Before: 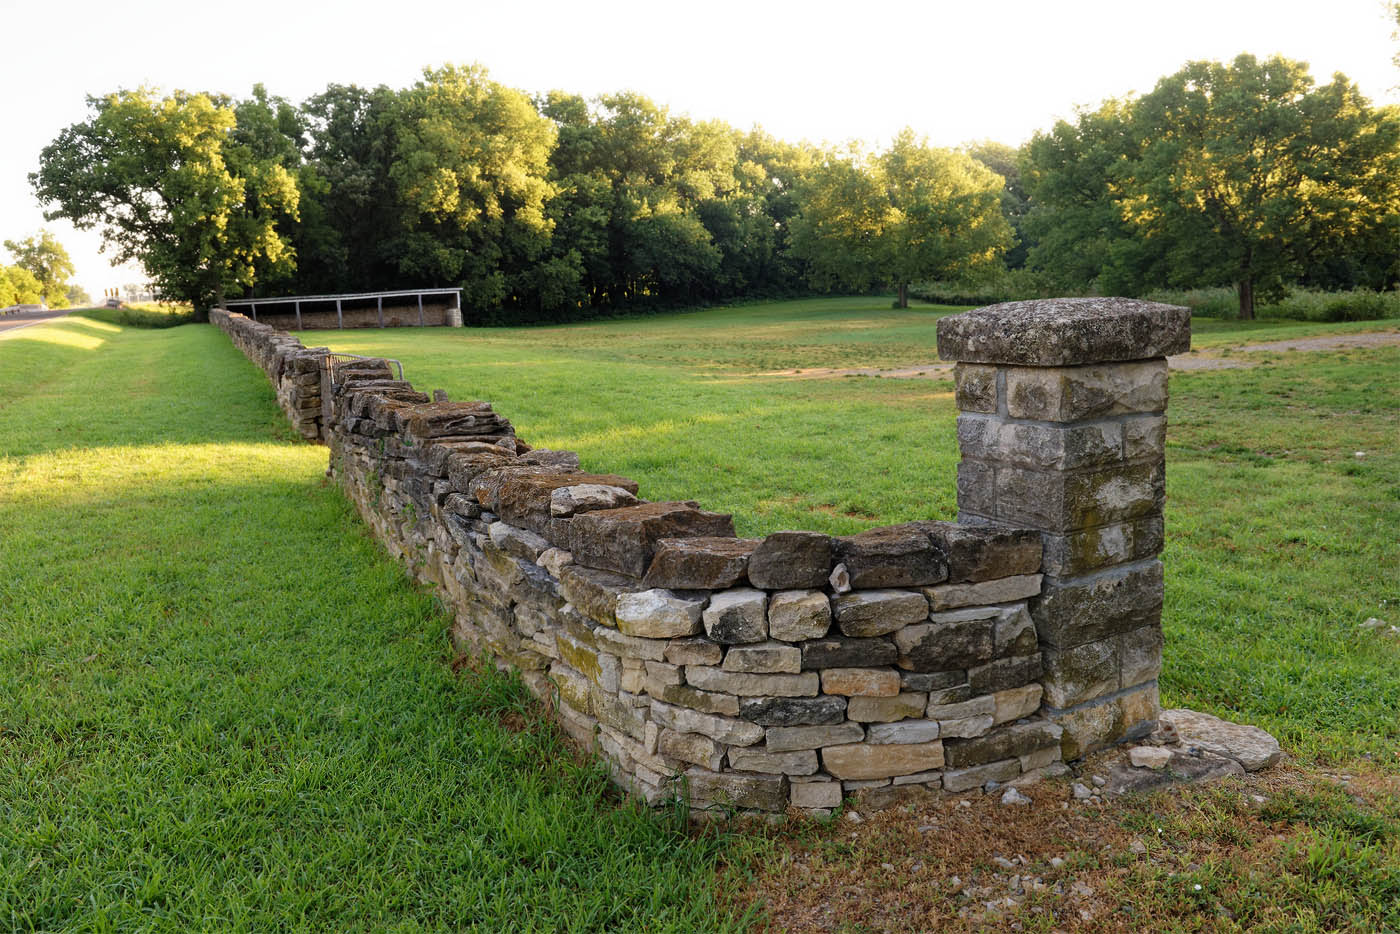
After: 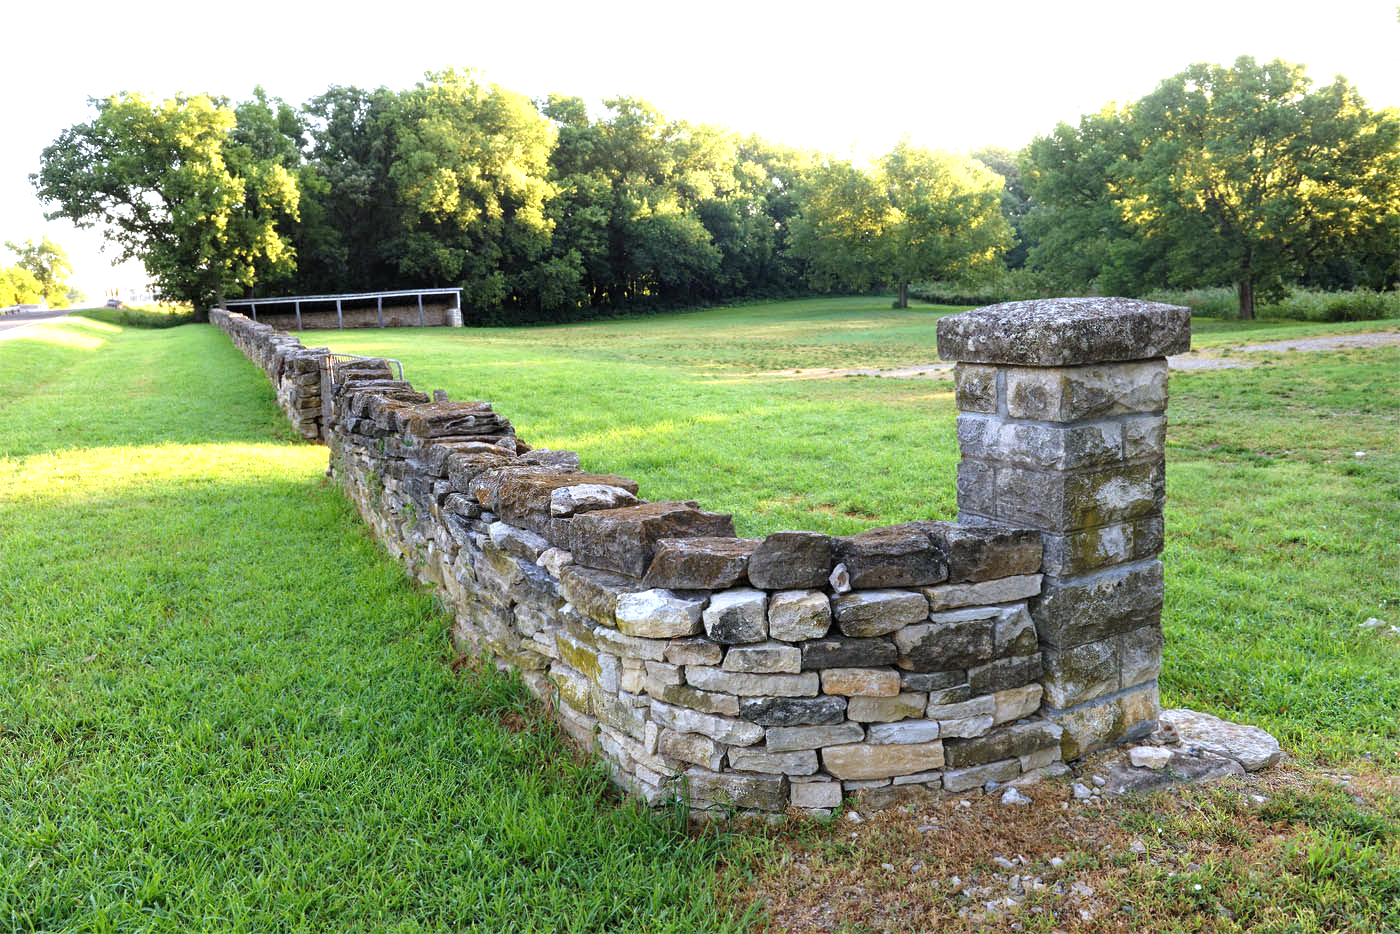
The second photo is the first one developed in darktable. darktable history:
white balance: red 0.926, green 1.003, blue 1.133
exposure: exposure 0.943 EV, compensate highlight preservation false
